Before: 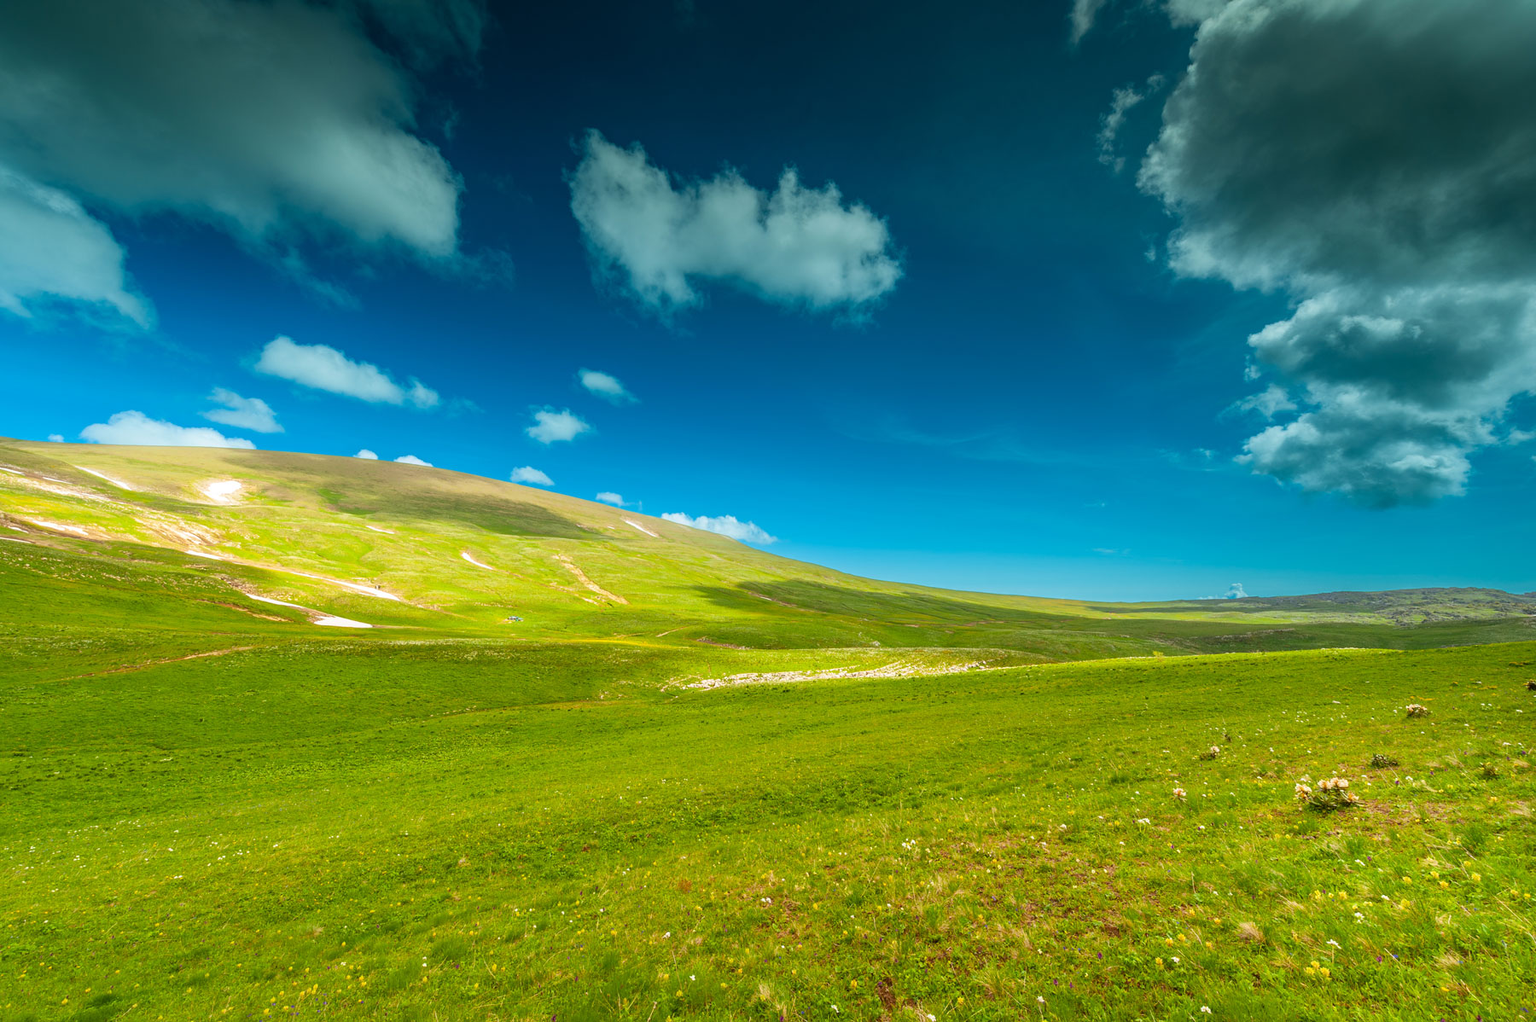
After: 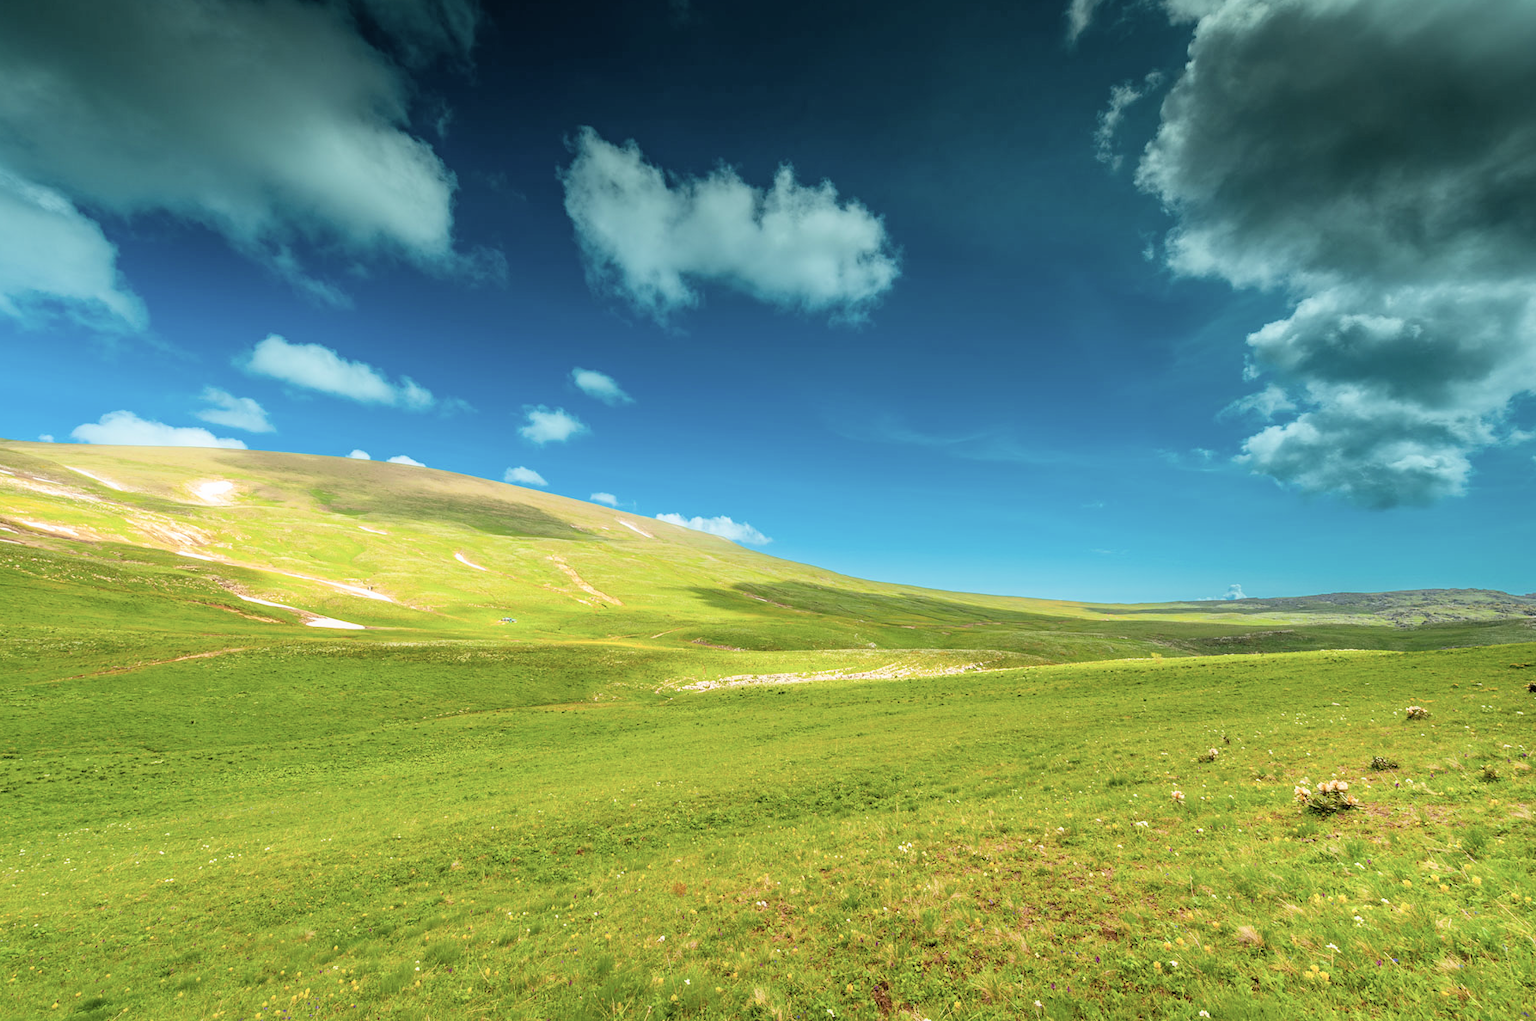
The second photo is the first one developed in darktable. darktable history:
filmic rgb: black relative exposure -7.65 EV, white relative exposure 4.56 EV, hardness 3.61, color science v6 (2022)
color correction: highlights b* 0.025, saturation 0.767
levels: mode automatic, levels [0.062, 0.494, 0.925]
crop and rotate: left 0.707%, top 0.385%, bottom 0.32%
